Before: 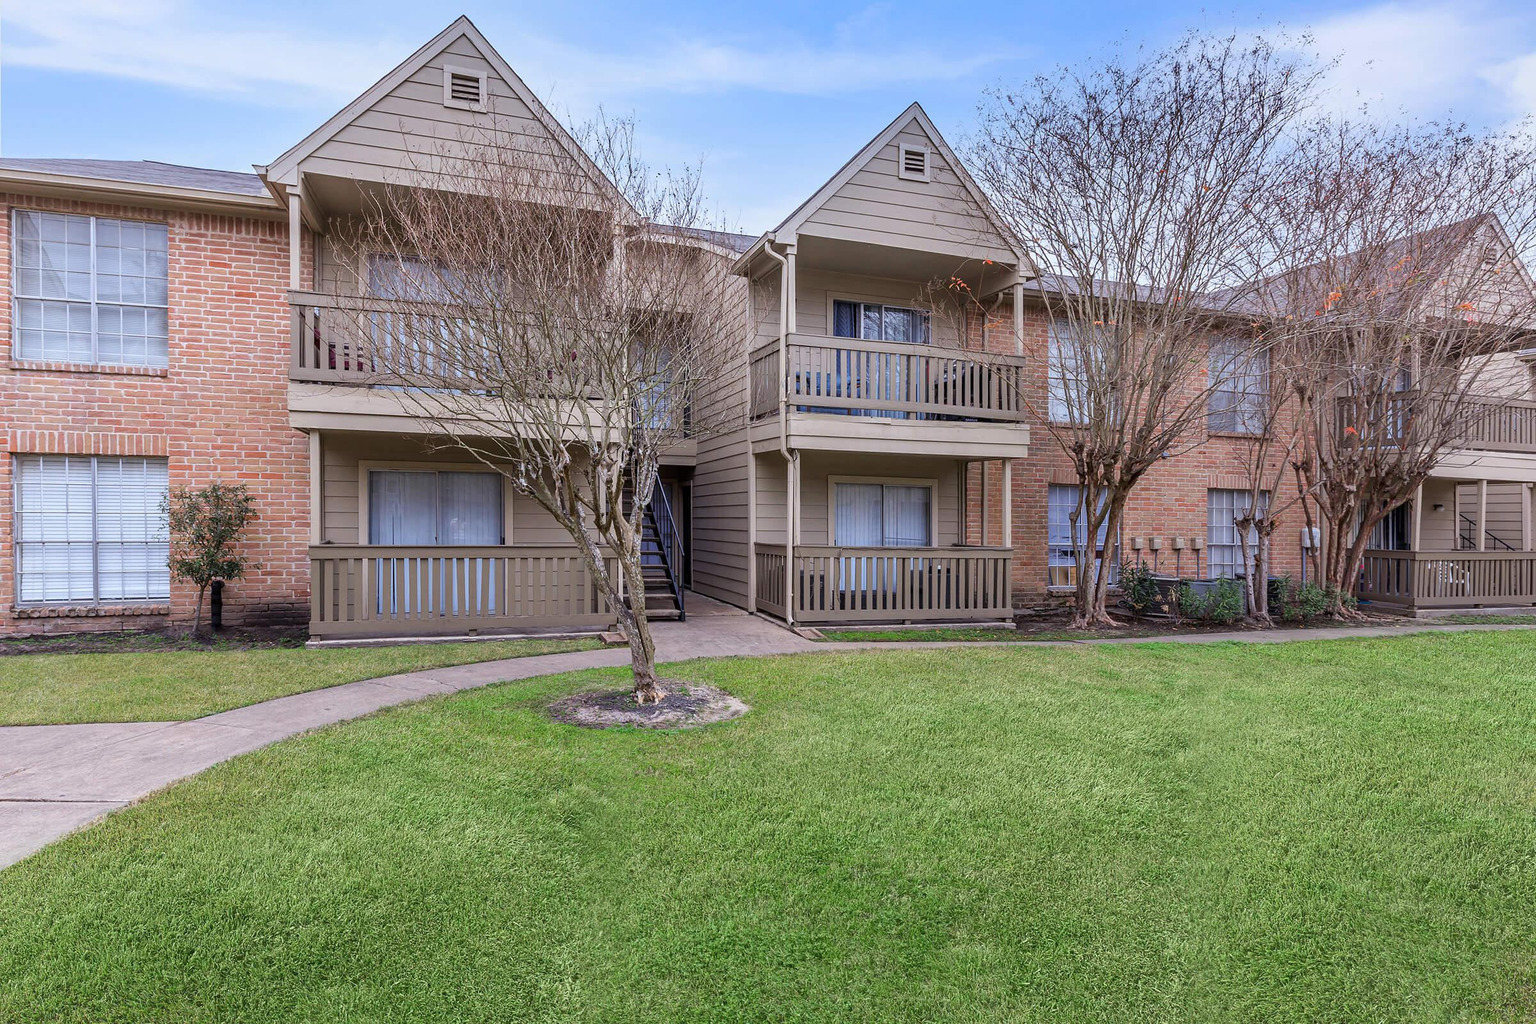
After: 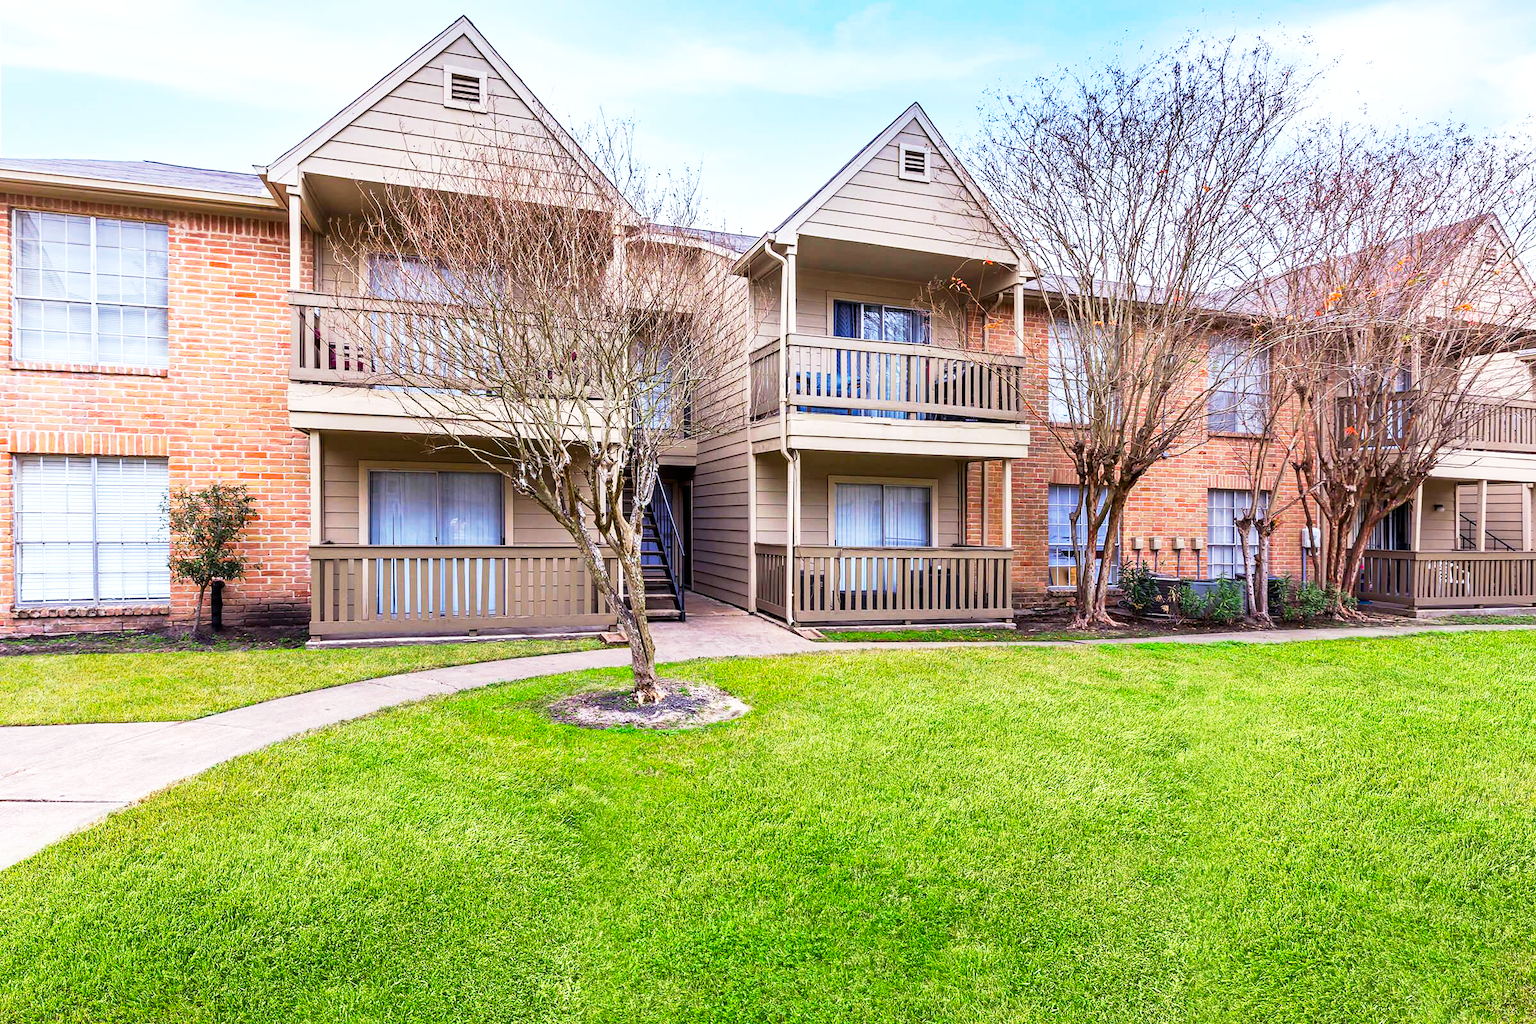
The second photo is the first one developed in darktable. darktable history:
color balance rgb: highlights gain › luminance 6.766%, highlights gain › chroma 1.889%, highlights gain › hue 92.19°, linear chroma grading › mid-tones 7.534%, perceptual saturation grading › global saturation 30.923%, perceptual brilliance grading › highlights 11.531%, global vibrance 20%
base curve: curves: ch0 [(0, 0) (0.005, 0.002) (0.193, 0.295) (0.399, 0.664) (0.75, 0.928) (1, 1)], exposure shift 0.01, preserve colors none
